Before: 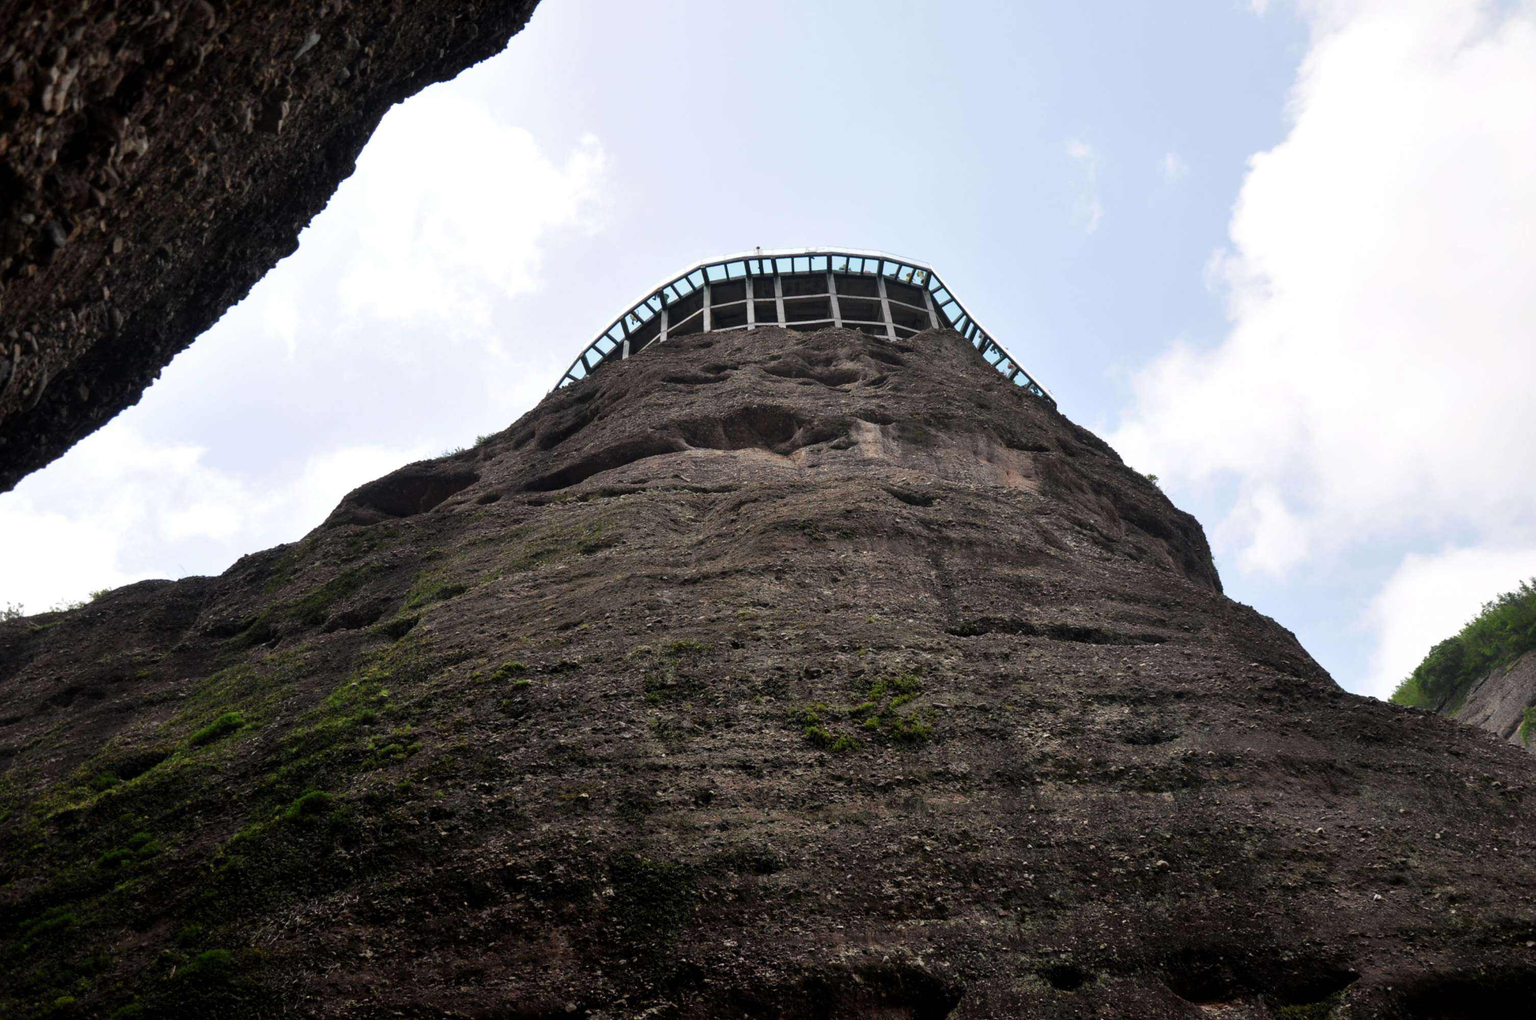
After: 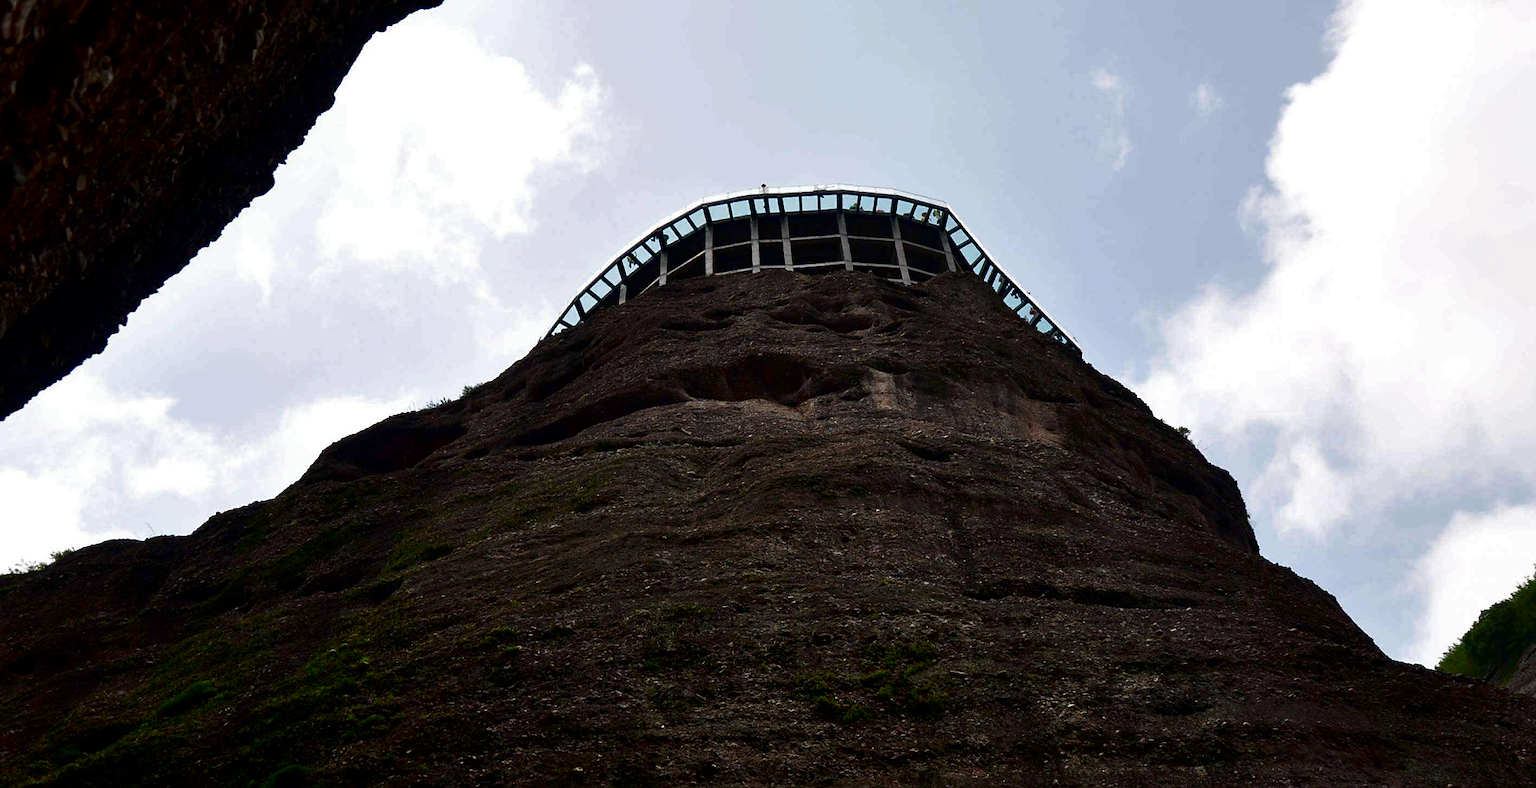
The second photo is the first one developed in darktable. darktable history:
crop: left 2.737%, top 7.287%, right 3.421%, bottom 20.179%
contrast brightness saturation: brightness -0.52
sharpen: radius 1.864, amount 0.398, threshold 1.271
